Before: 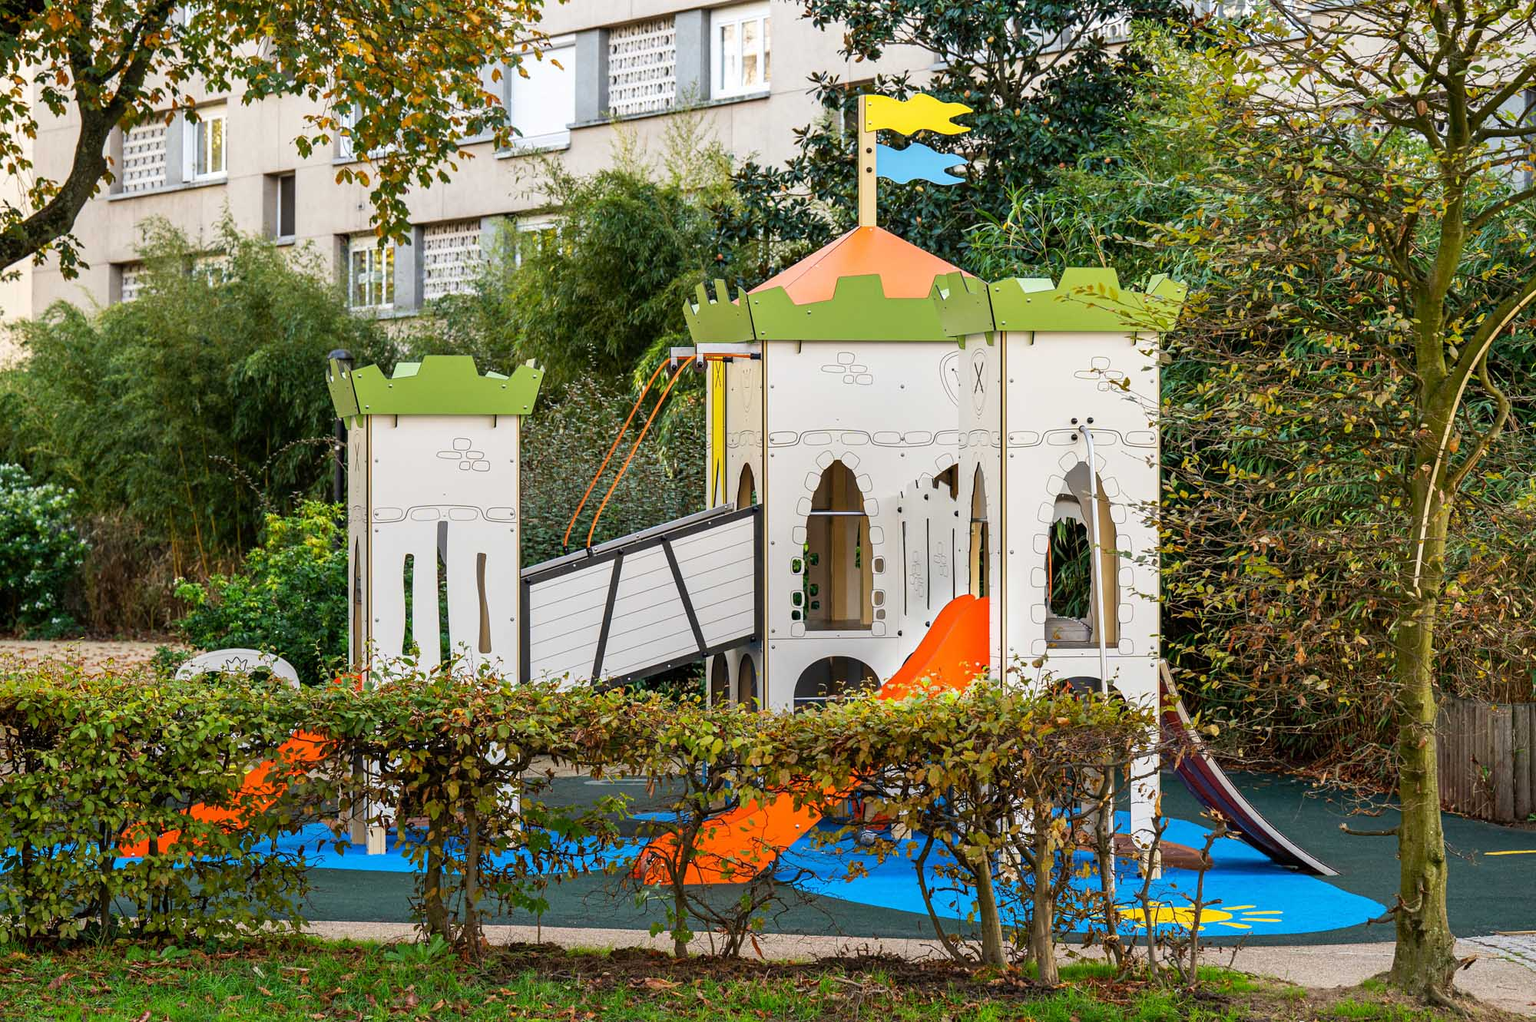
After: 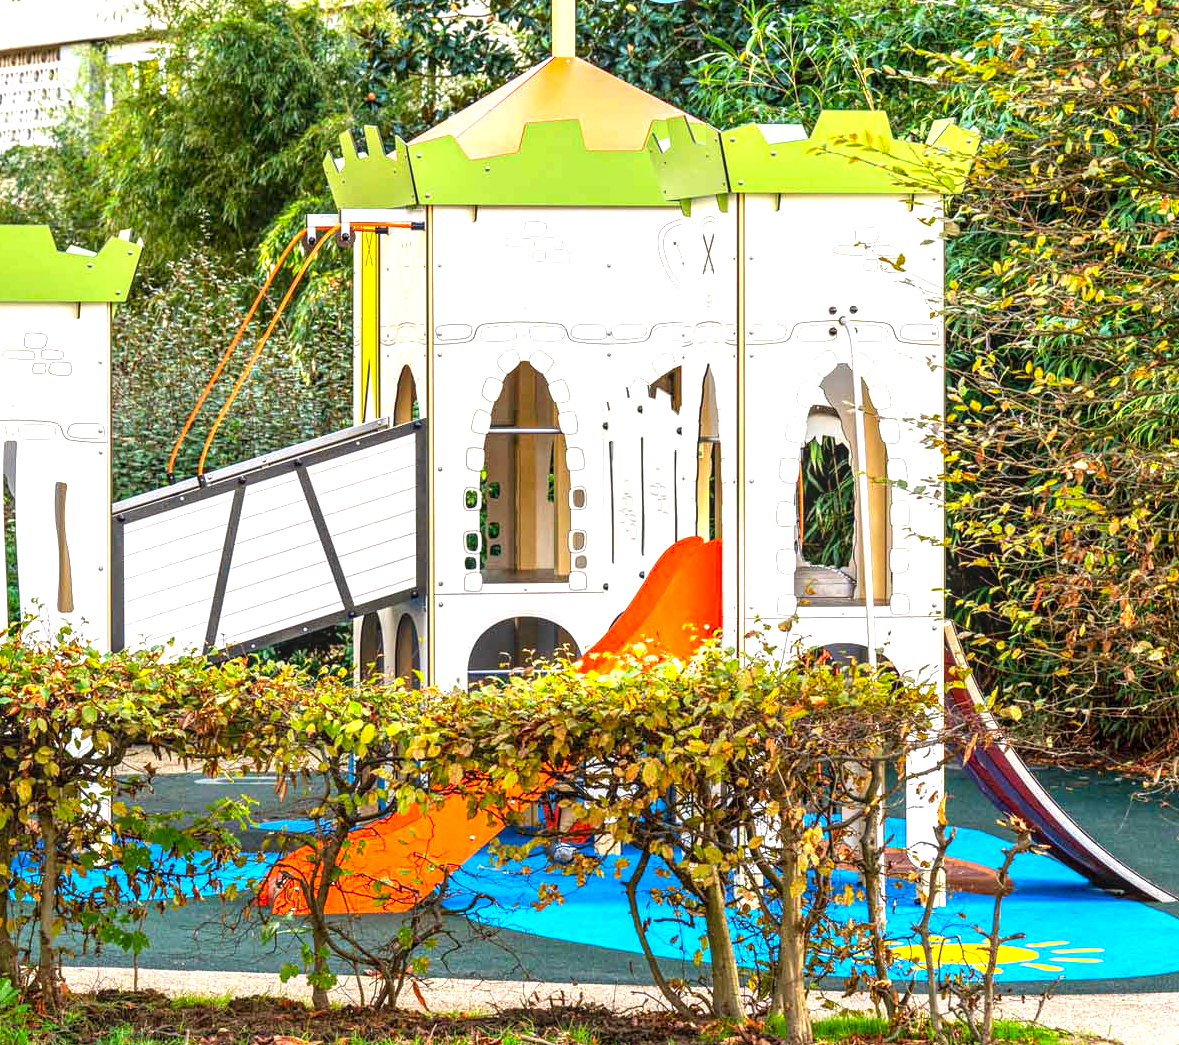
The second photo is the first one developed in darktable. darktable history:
crop and rotate: left 28.317%, top 17.952%, right 12.71%, bottom 3.477%
exposure: black level correction 0, exposure 1.095 EV, compensate exposure bias true, compensate highlight preservation false
contrast brightness saturation: contrast 0.045, saturation 0.164
local contrast: on, module defaults
